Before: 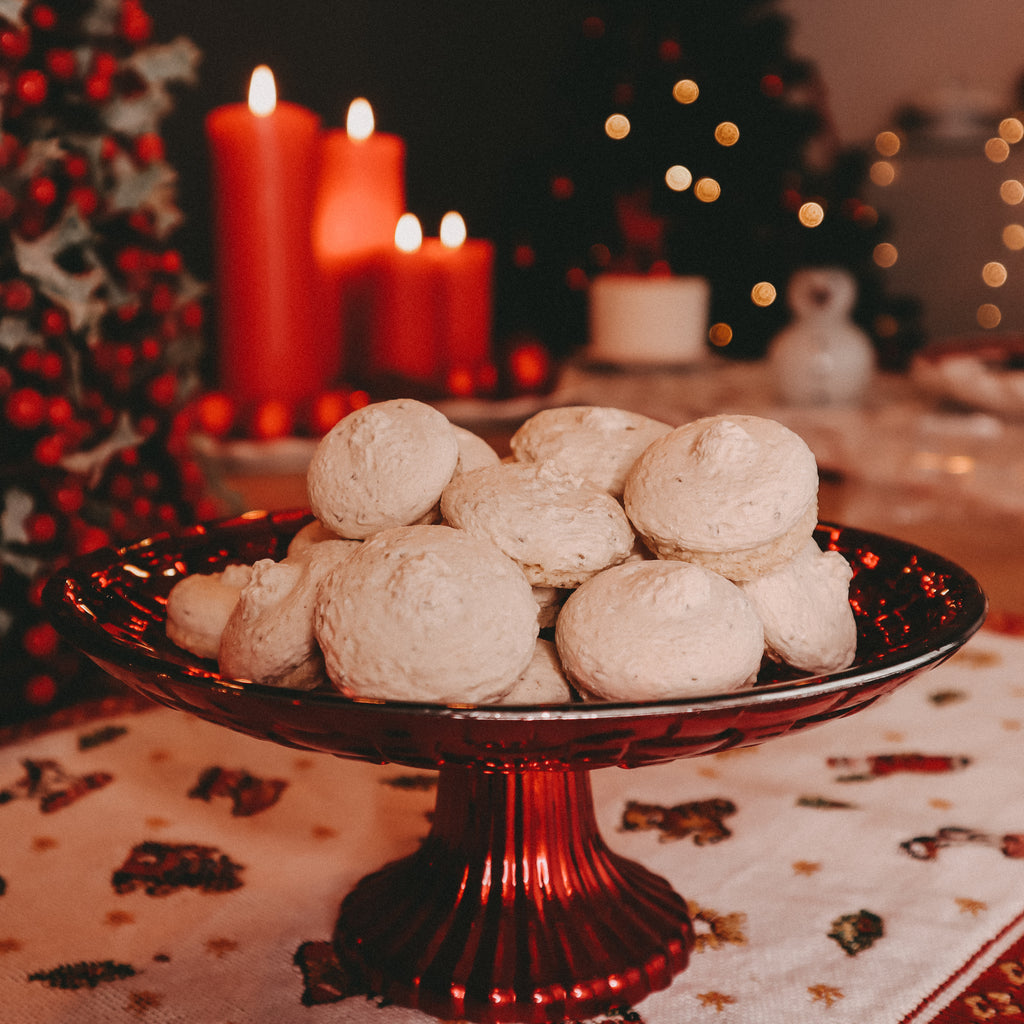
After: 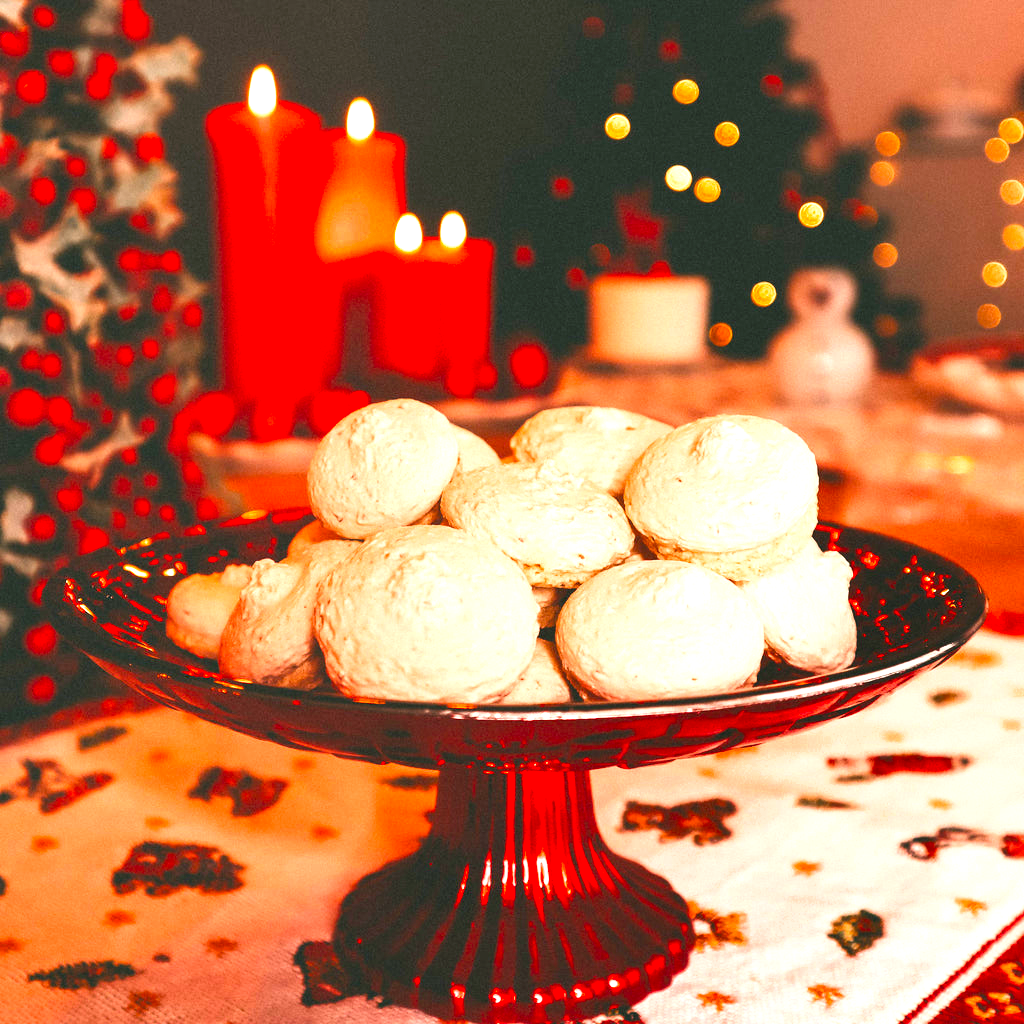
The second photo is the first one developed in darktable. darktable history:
contrast brightness saturation: contrast 0.071, brightness 0.079, saturation 0.179
color balance rgb: shadows lift › chroma 0.767%, shadows lift › hue 115.44°, perceptual saturation grading › global saturation 19.288%, global vibrance 20%
exposure: black level correction 0, exposure 1.445 EV, compensate highlight preservation false
shadows and highlights: radius 264.46, soften with gaussian
